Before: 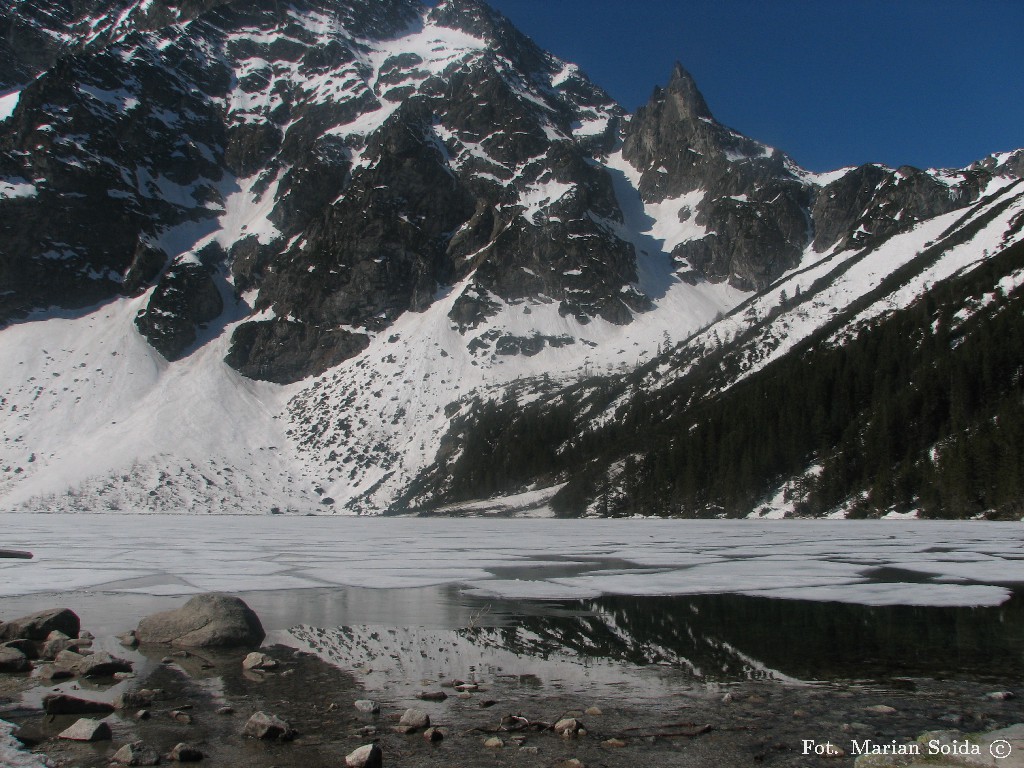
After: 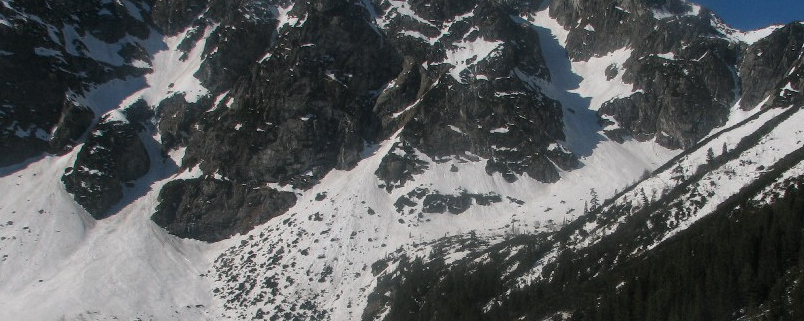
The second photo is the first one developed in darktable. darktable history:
crop: left 7.184%, top 18.595%, right 14.281%, bottom 39.596%
local contrast: on, module defaults
